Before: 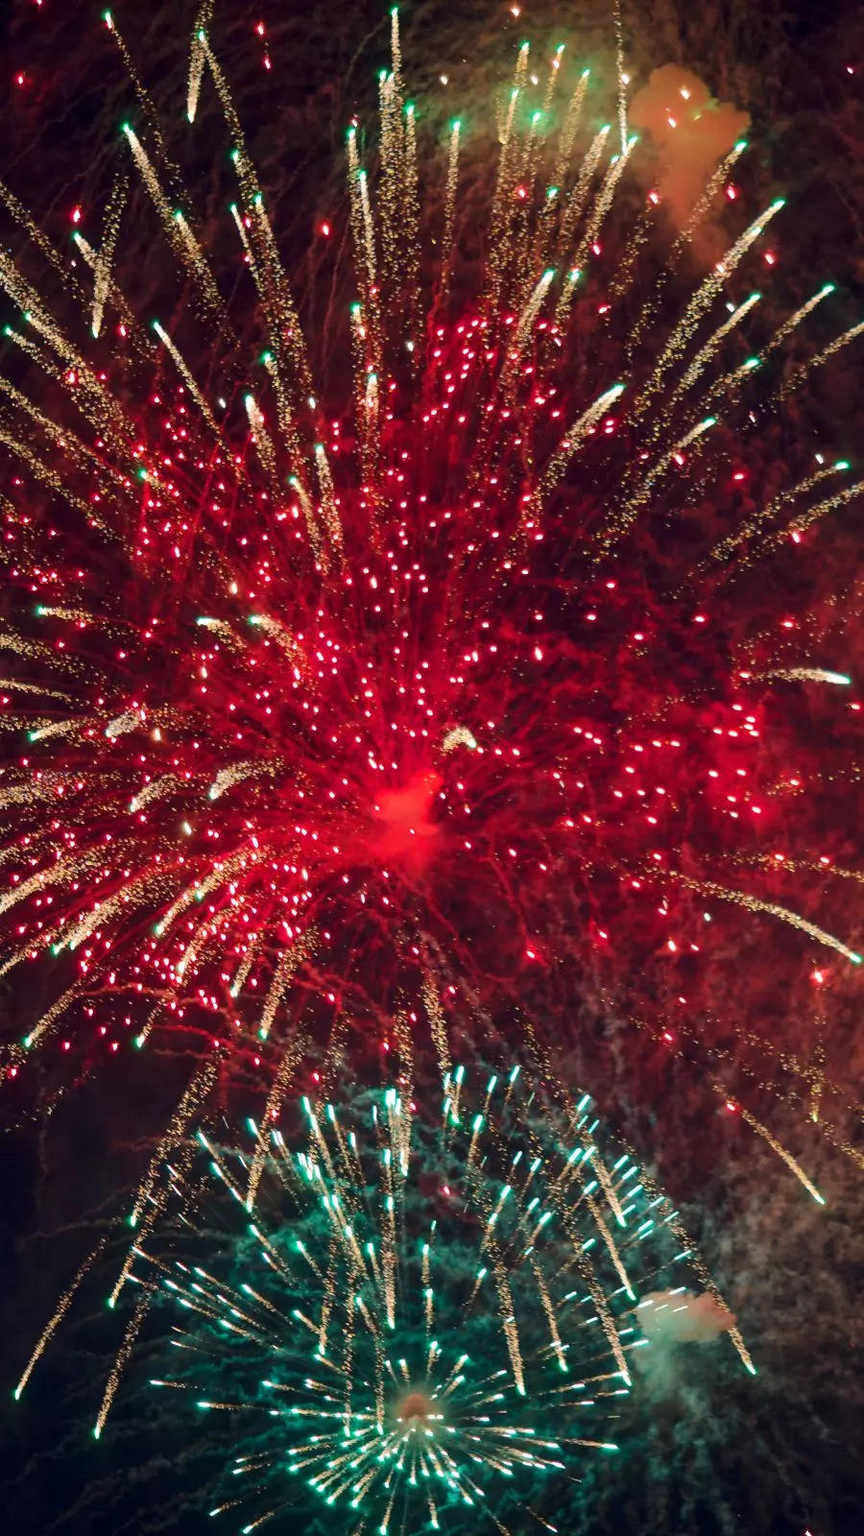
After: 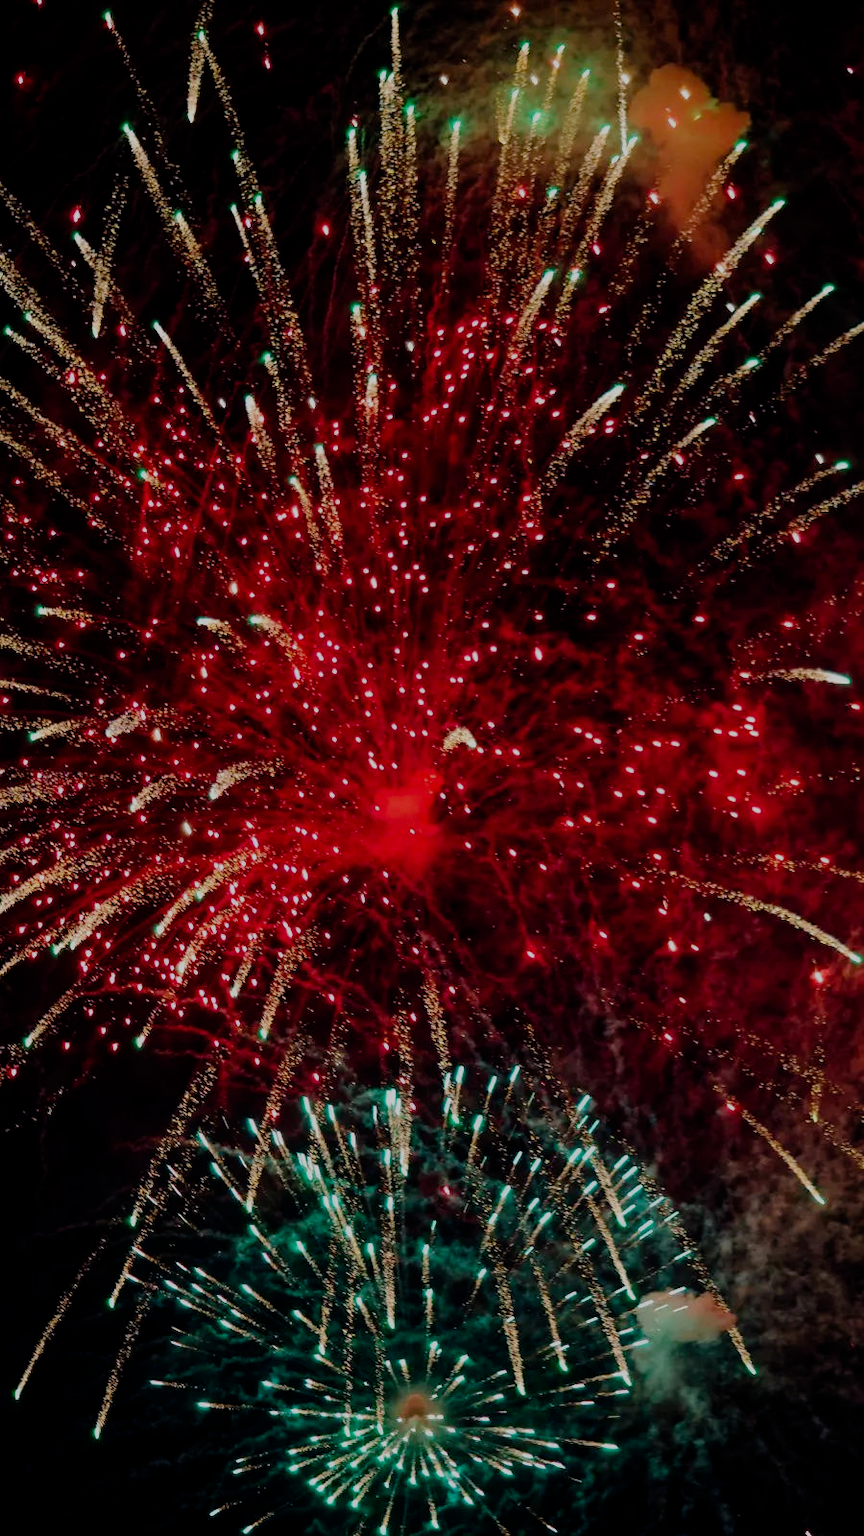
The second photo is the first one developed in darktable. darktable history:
filmic rgb: middle gray luminance 28.97%, black relative exposure -10.37 EV, white relative exposure 5.51 EV, target black luminance 0%, hardness 3.94, latitude 1.59%, contrast 1.125, highlights saturation mix 6.23%, shadows ↔ highlights balance 14.66%, add noise in highlights 0.001, preserve chrominance no, color science v3 (2019), use custom middle-gray values true, contrast in highlights soft
